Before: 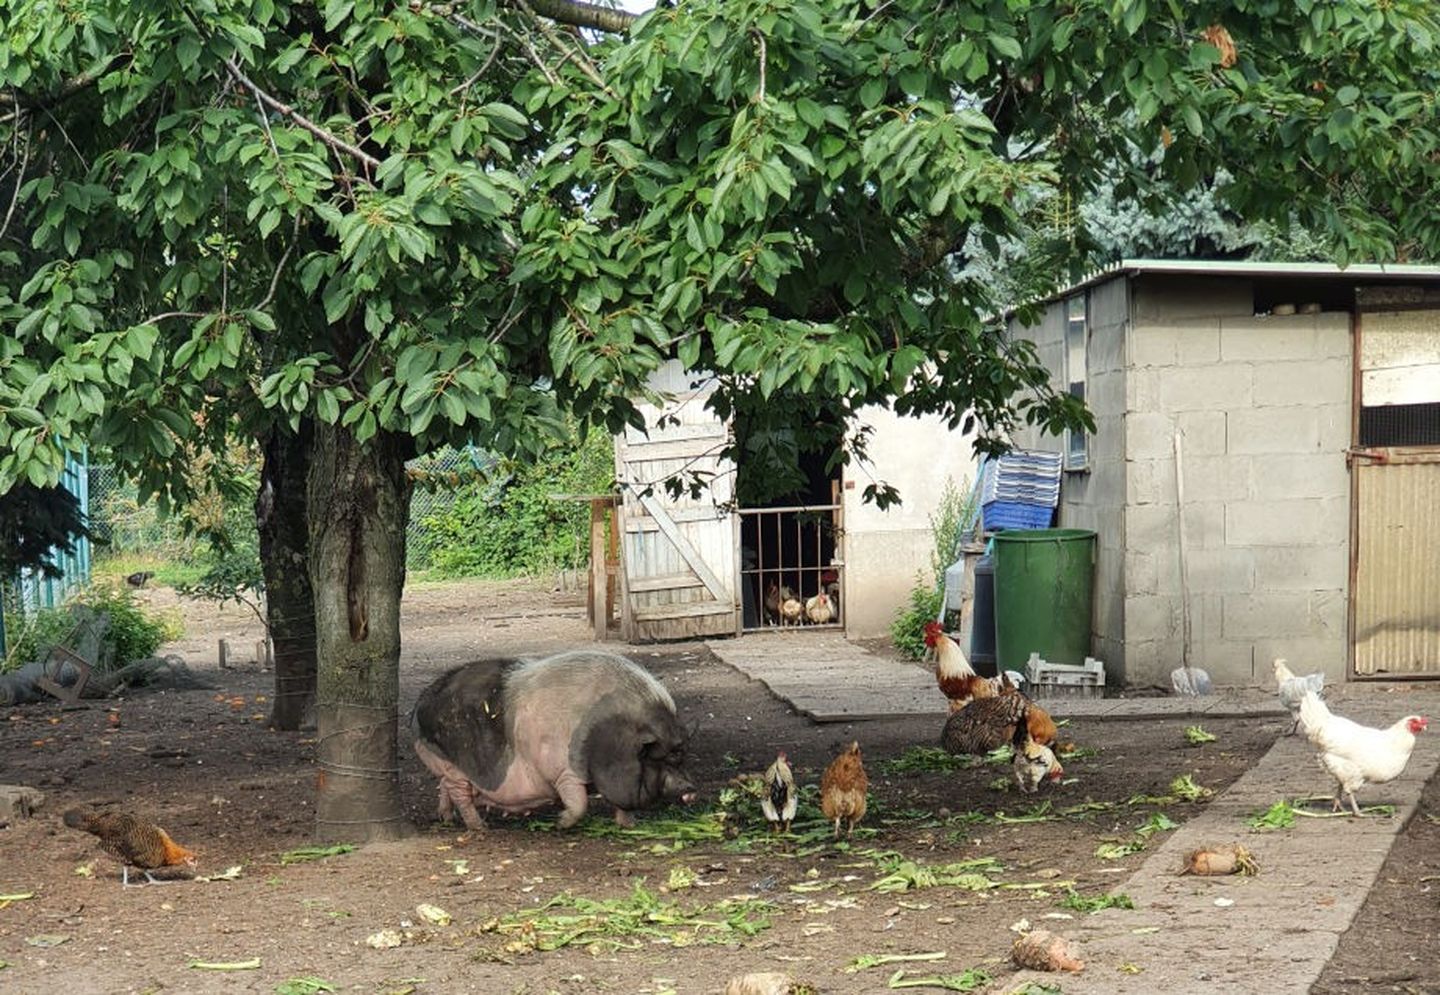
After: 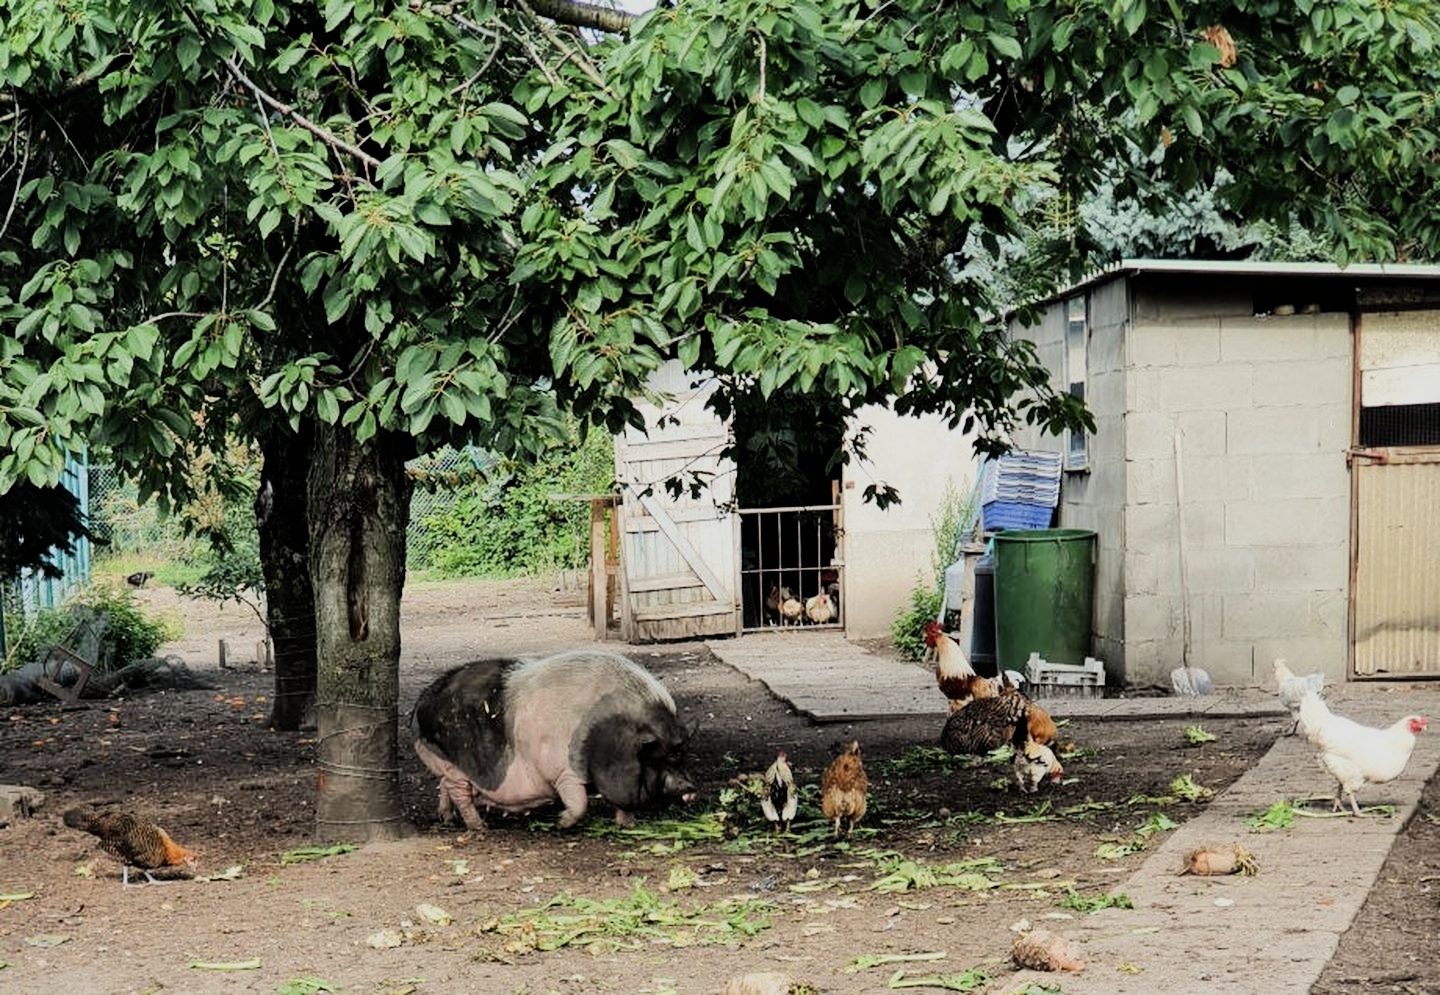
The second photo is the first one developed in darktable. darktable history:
filmic rgb: black relative exposure -6.98 EV, white relative exposure 5.63 EV, hardness 2.86
tone equalizer: -8 EV -0.75 EV, -7 EV -0.7 EV, -6 EV -0.6 EV, -5 EV -0.4 EV, -3 EV 0.4 EV, -2 EV 0.6 EV, -1 EV 0.7 EV, +0 EV 0.75 EV, edges refinement/feathering 500, mask exposure compensation -1.57 EV, preserve details no
